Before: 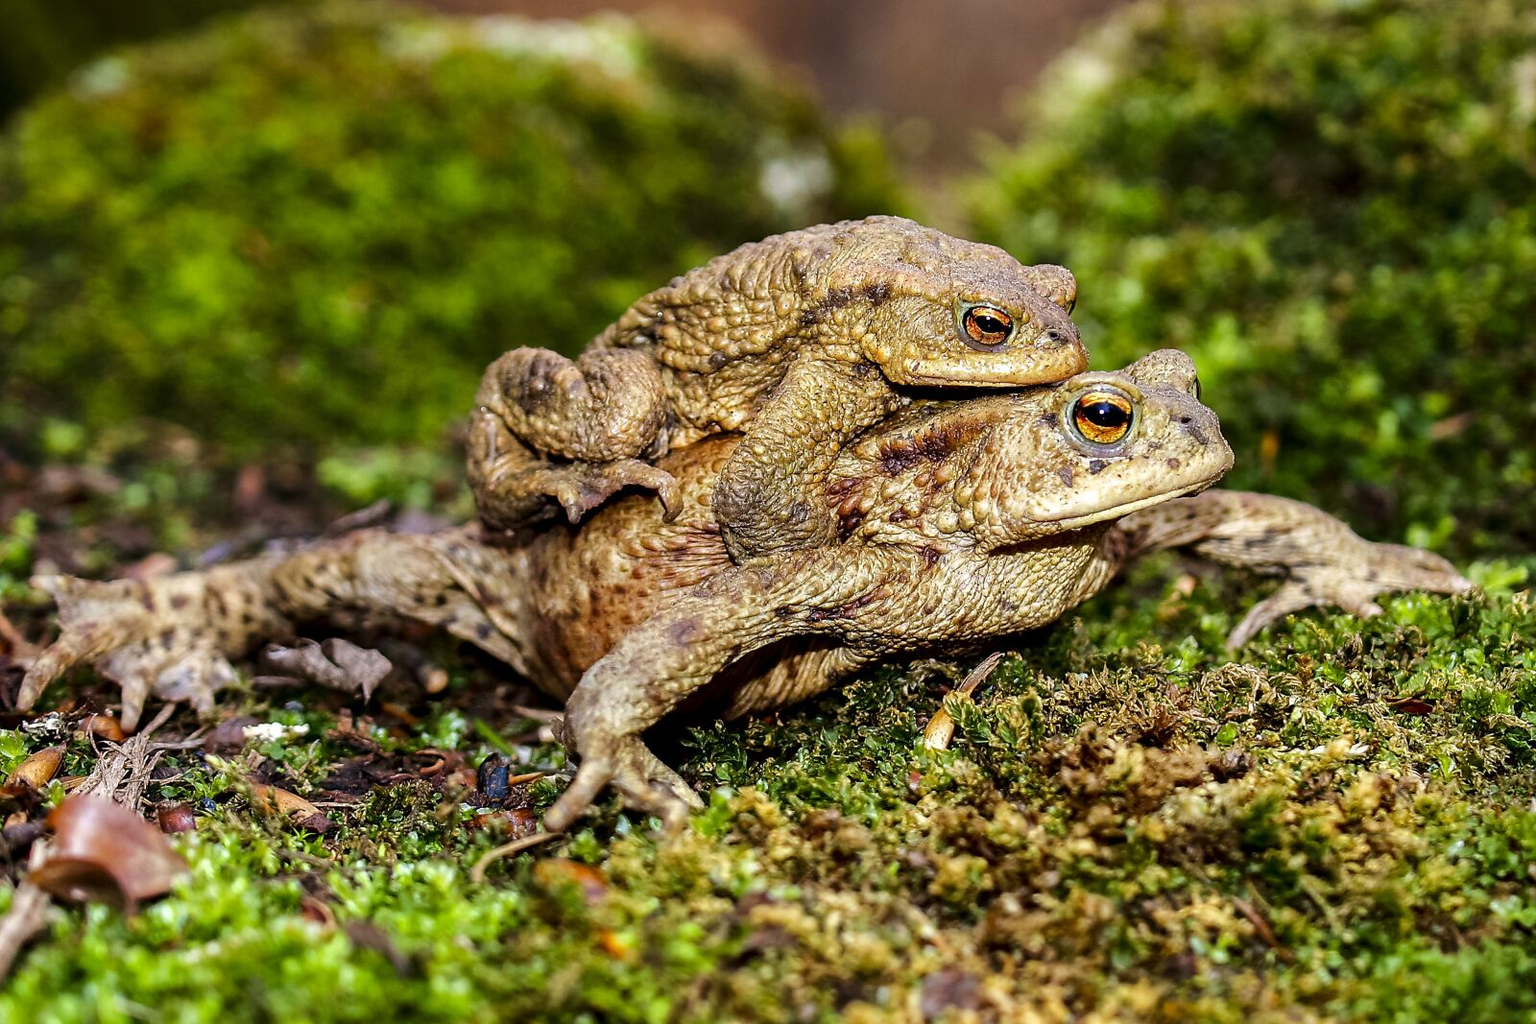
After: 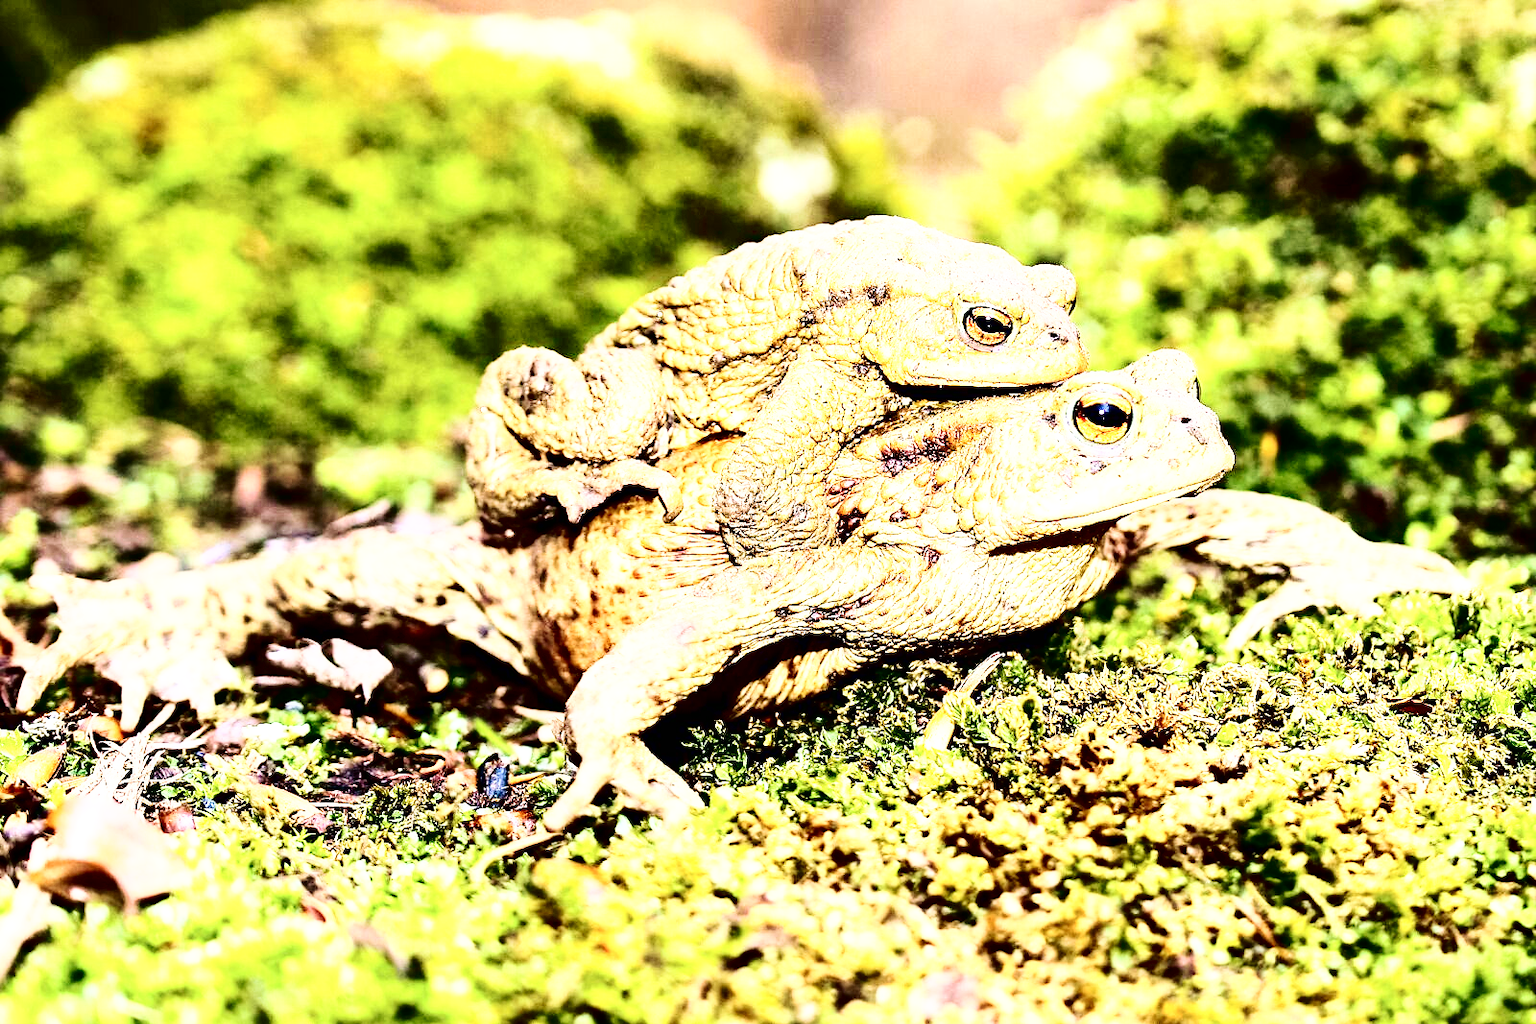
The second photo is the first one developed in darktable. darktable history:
velvia: strength 27.21%
base curve: curves: ch0 [(0, 0) (0.028, 0.03) (0.121, 0.232) (0.46, 0.748) (0.859, 0.968) (1, 1)], preserve colors none
tone curve: curves: ch0 [(0, 0) (0.003, 0.002) (0.011, 0.002) (0.025, 0.002) (0.044, 0.002) (0.069, 0.002) (0.1, 0.003) (0.136, 0.008) (0.177, 0.03) (0.224, 0.058) (0.277, 0.139) (0.335, 0.233) (0.399, 0.363) (0.468, 0.506) (0.543, 0.649) (0.623, 0.781) (0.709, 0.88) (0.801, 0.956) (0.898, 0.994) (1, 1)], color space Lab, independent channels, preserve colors none
contrast brightness saturation: saturation -0.048
exposure: black level correction 0, exposure 1.103 EV, compensate highlight preservation false
